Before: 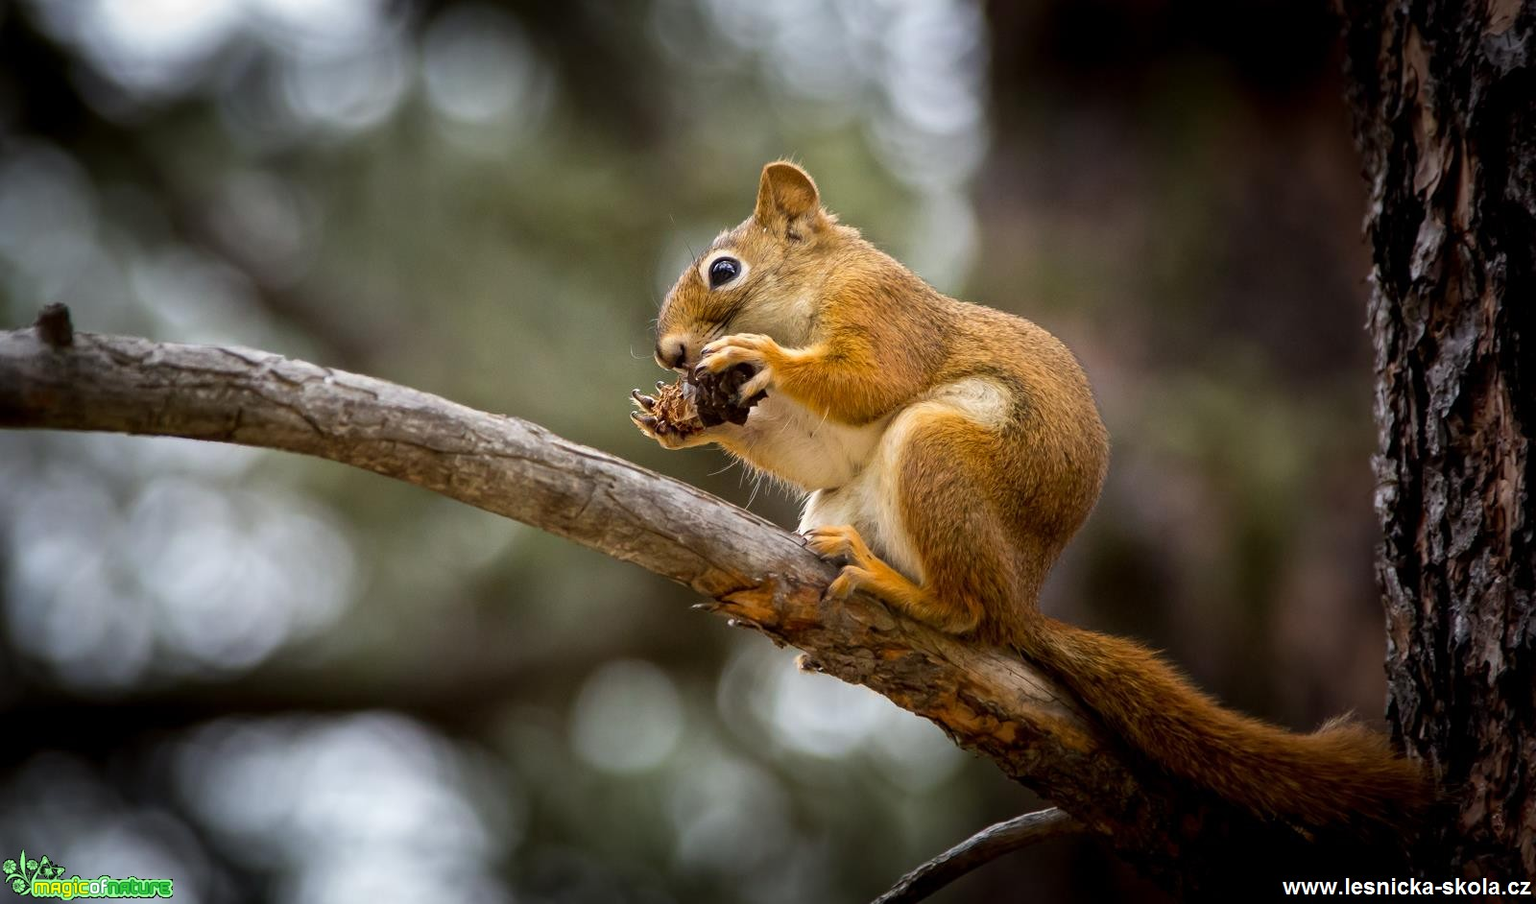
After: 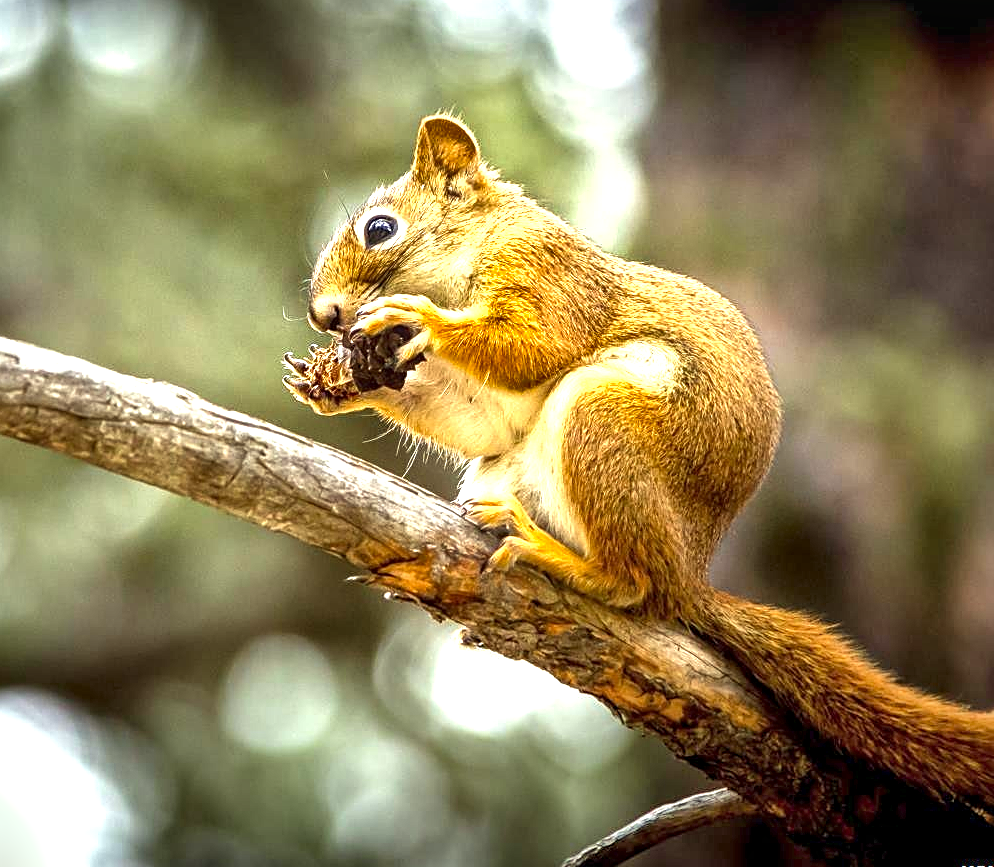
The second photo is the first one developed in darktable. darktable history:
velvia: strength 6.48%
local contrast: on, module defaults
crop and rotate: left 23.385%, top 5.627%, right 14.469%, bottom 2.311%
sharpen: on, module defaults
exposure: exposure 1.477 EV, compensate exposure bias true, compensate highlight preservation false
color correction: highlights a* -4.37, highlights b* 6.81
shadows and highlights: soften with gaussian
